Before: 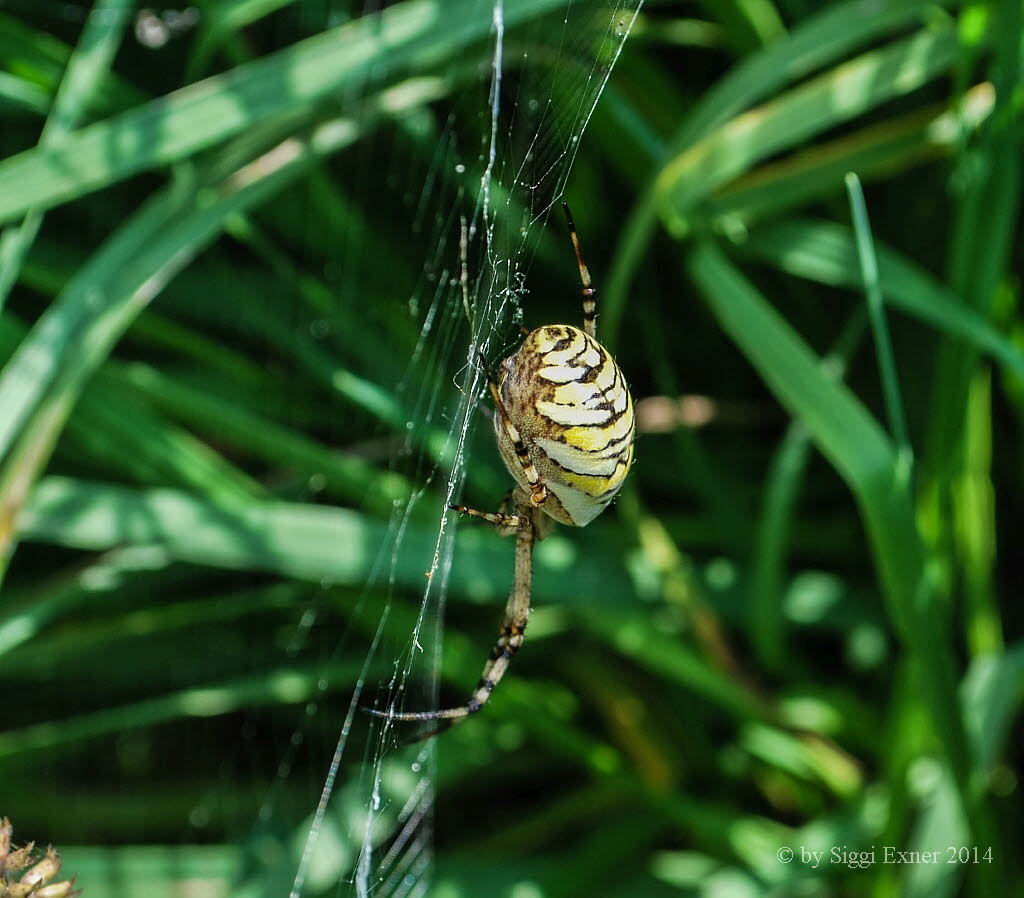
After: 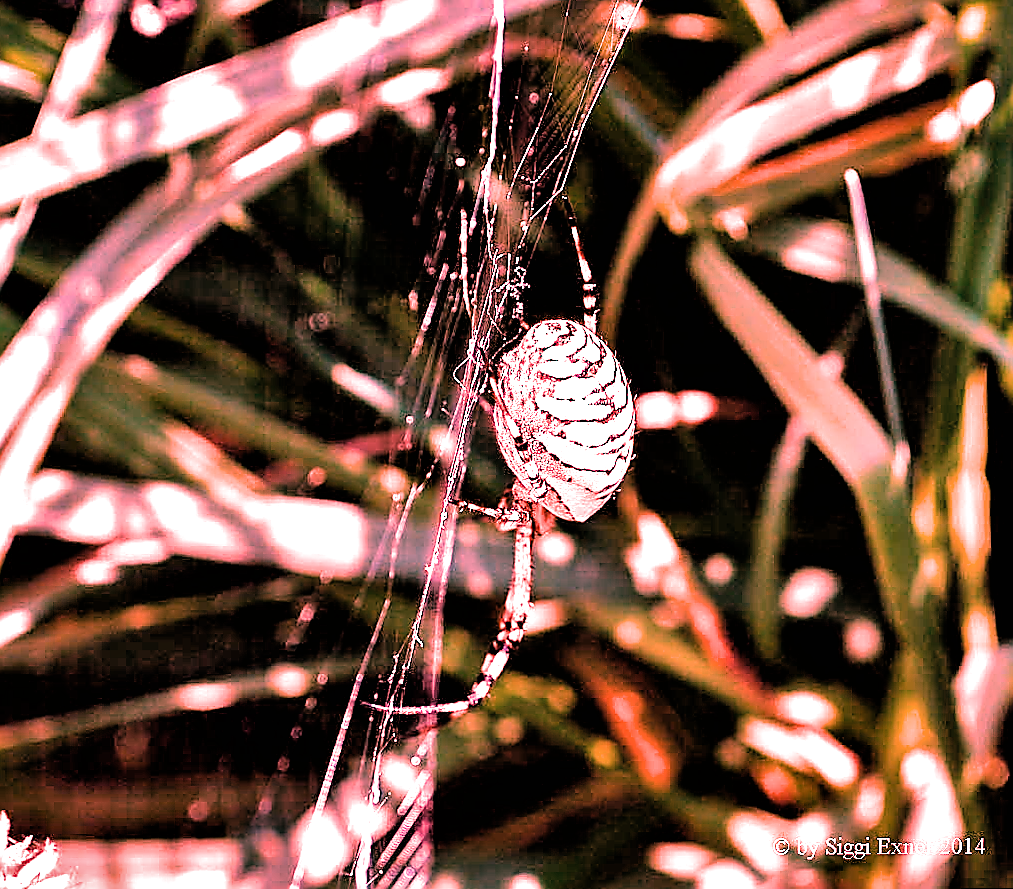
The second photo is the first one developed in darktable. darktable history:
white balance: red 4.26, blue 1.802
rotate and perspective: rotation 0.174°, lens shift (vertical) 0.013, lens shift (horizontal) 0.019, shear 0.001, automatic cropping original format, crop left 0.007, crop right 0.991, crop top 0.016, crop bottom 0.997
shadows and highlights: shadows 60, highlights -60.23, soften with gaussian
sharpen: radius 1.4, amount 1.25, threshold 0.7
filmic rgb: black relative exposure -3.72 EV, white relative exposure 2.77 EV, dynamic range scaling -5.32%, hardness 3.03
